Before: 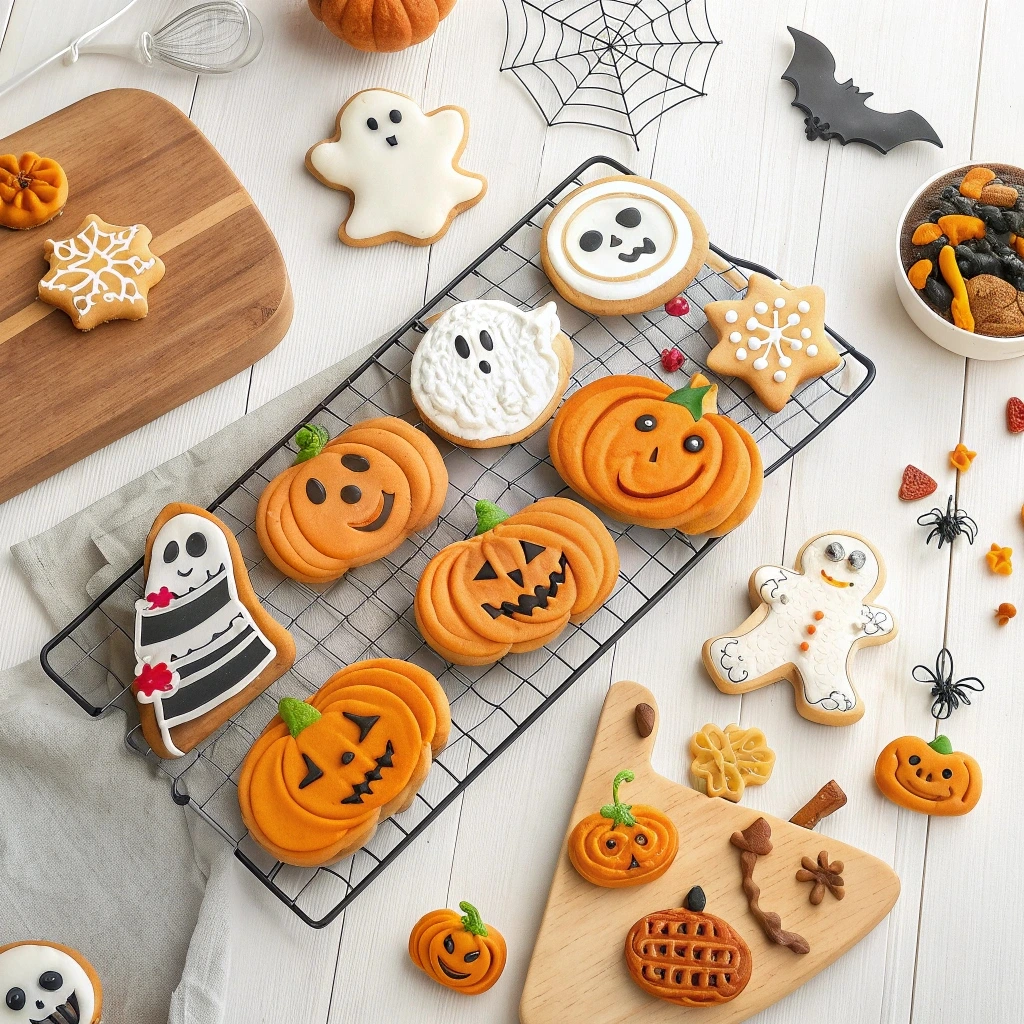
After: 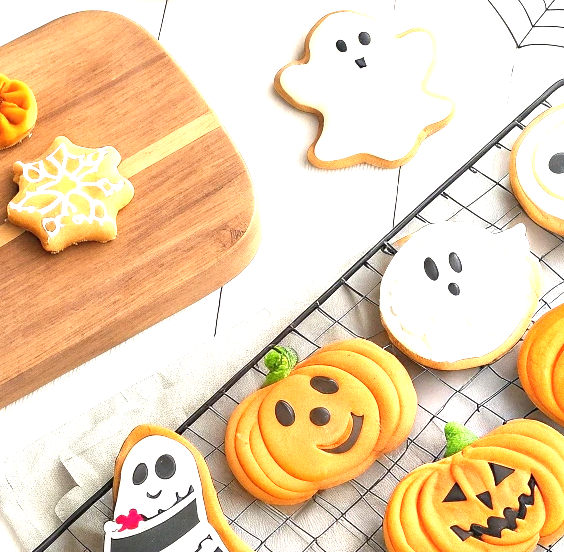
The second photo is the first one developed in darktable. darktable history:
crop and rotate: left 3.068%, top 7.682%, right 41.814%, bottom 38.37%
exposure: black level correction 0, exposure 1.2 EV, compensate exposure bias true, compensate highlight preservation false
